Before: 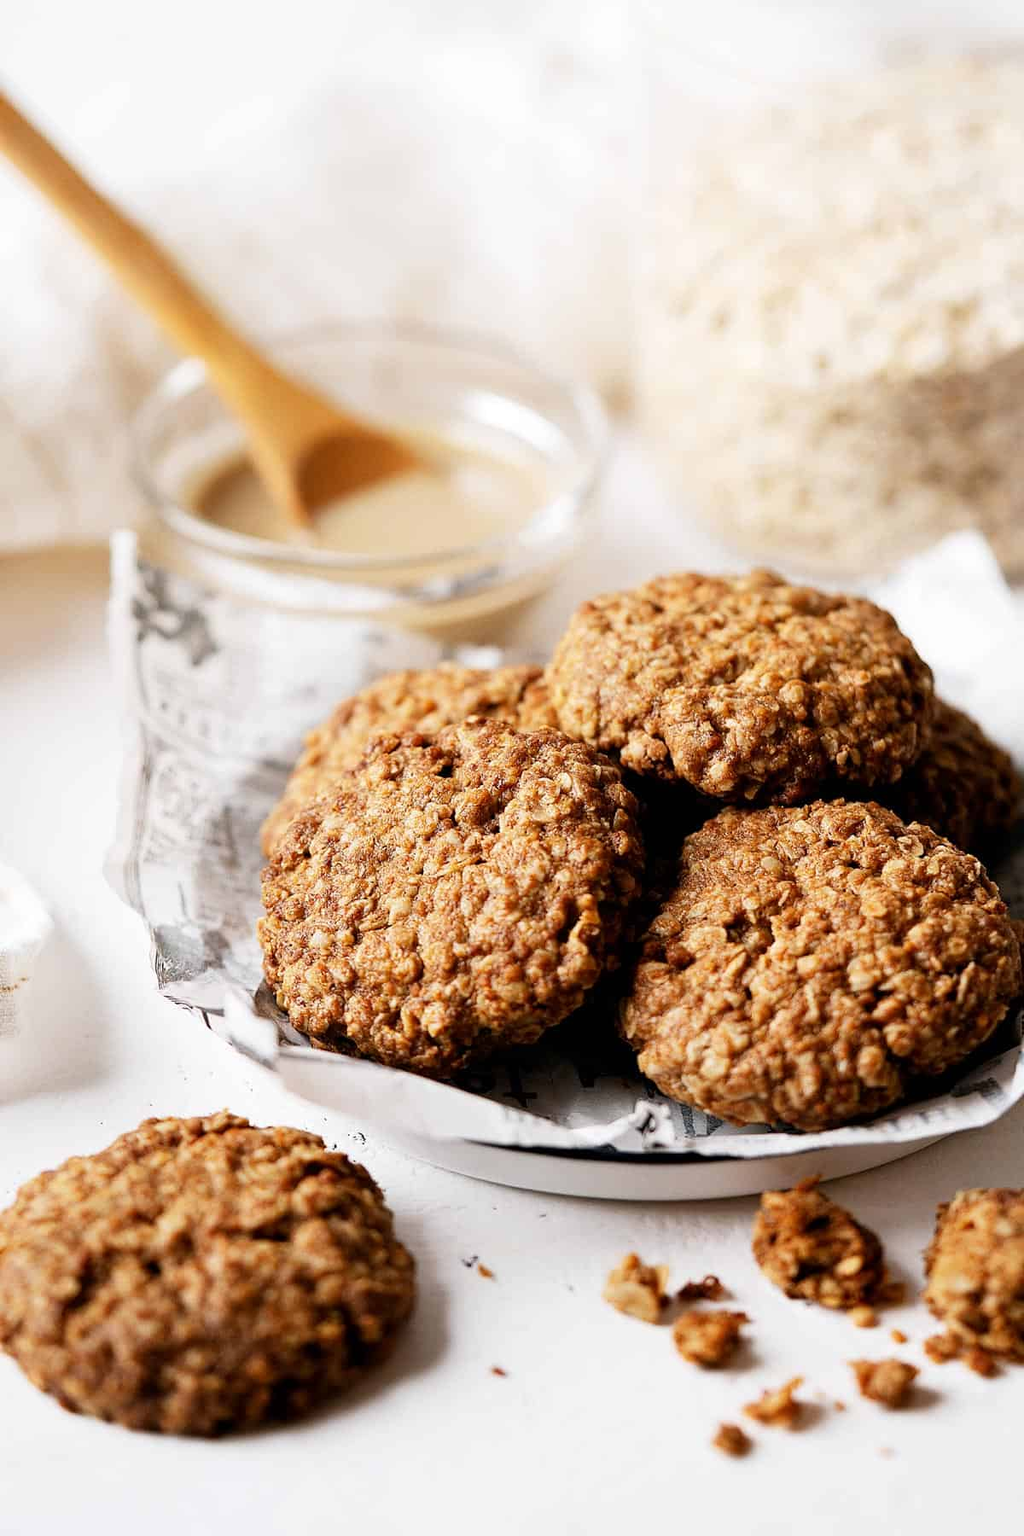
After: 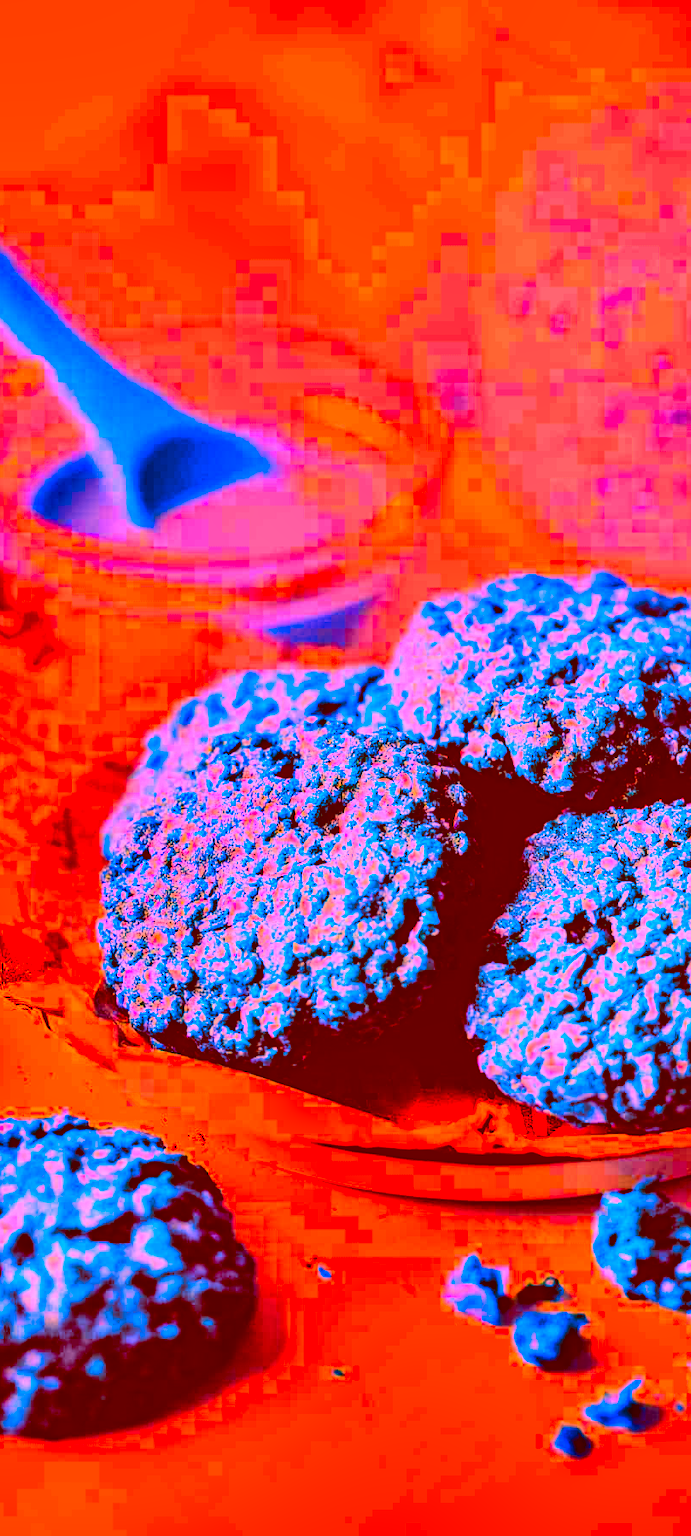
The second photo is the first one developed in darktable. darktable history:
haze removal: strength 0.252, distance 0.251, compatibility mode true, adaptive false
tone curve: curves: ch0 [(0, 0) (0.003, 0.002) (0.011, 0.007) (0.025, 0.014) (0.044, 0.023) (0.069, 0.033) (0.1, 0.052) (0.136, 0.081) (0.177, 0.134) (0.224, 0.205) (0.277, 0.296) (0.335, 0.401) (0.399, 0.501) (0.468, 0.589) (0.543, 0.658) (0.623, 0.738) (0.709, 0.804) (0.801, 0.871) (0.898, 0.93) (1, 1)], color space Lab, linked channels, preserve colors none
shadows and highlights: radius 101.03, shadows 50.42, highlights -65.45, soften with gaussian
crop and rotate: left 15.729%, right 16.766%
local contrast: shadows 92%, midtone range 0.493
color correction: highlights a* -39.62, highlights b* -39.85, shadows a* -39.36, shadows b* -39.5, saturation -2.95
color balance rgb: linear chroma grading › global chroma 2.933%, perceptual saturation grading › global saturation 25.403%, perceptual brilliance grading › global brilliance 2.028%, perceptual brilliance grading › highlights -3.764%, global vibrance 5.276%
